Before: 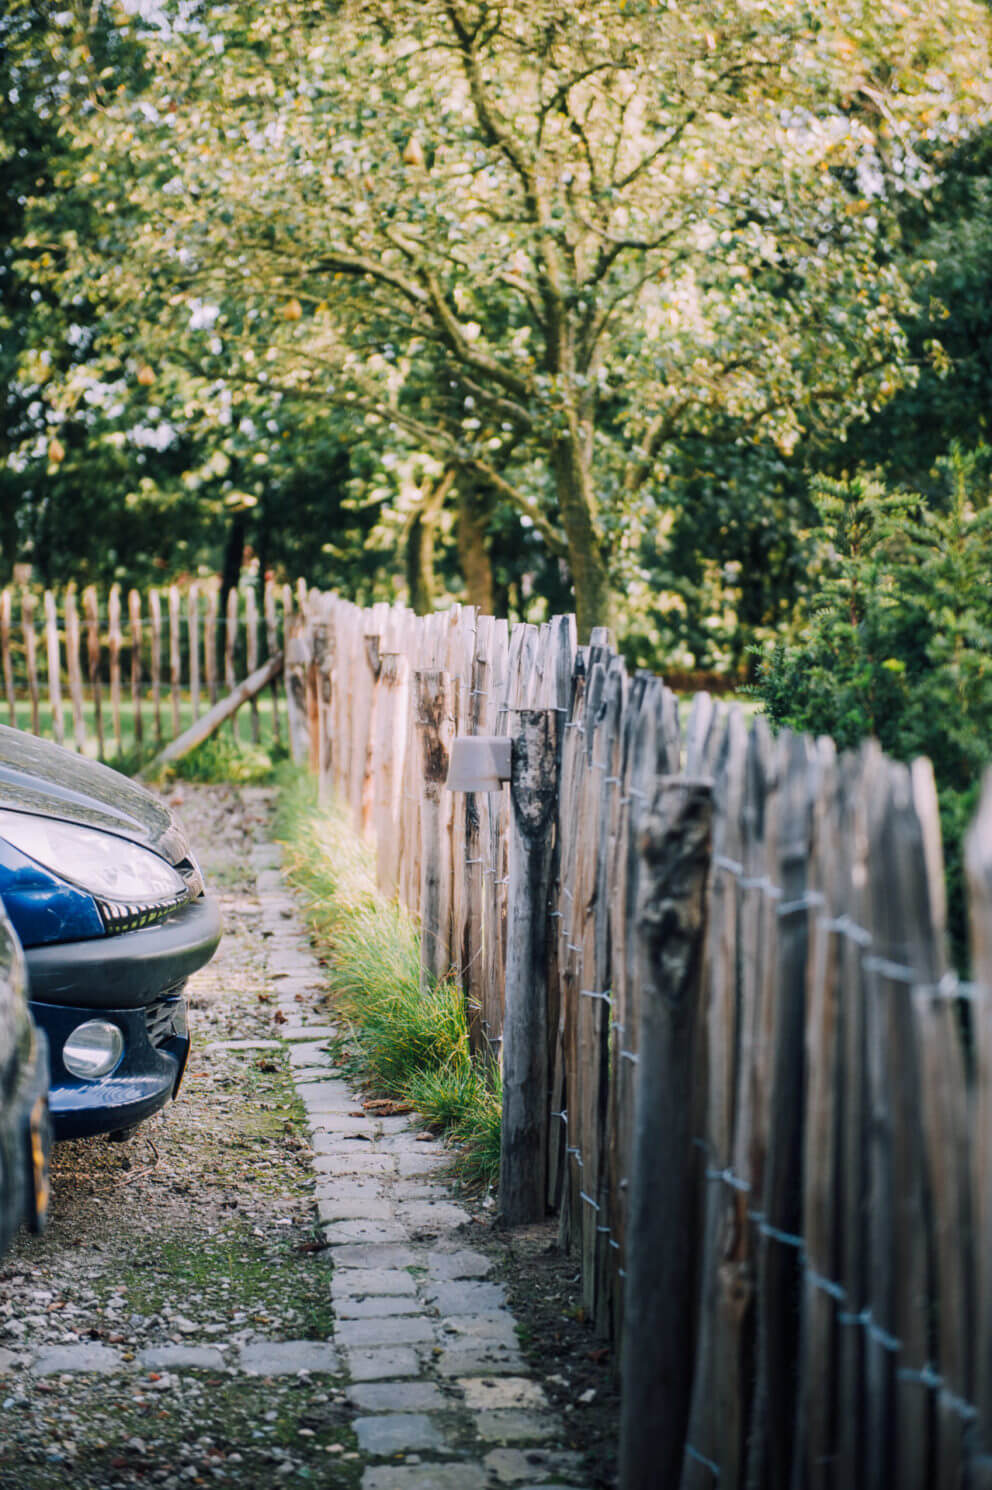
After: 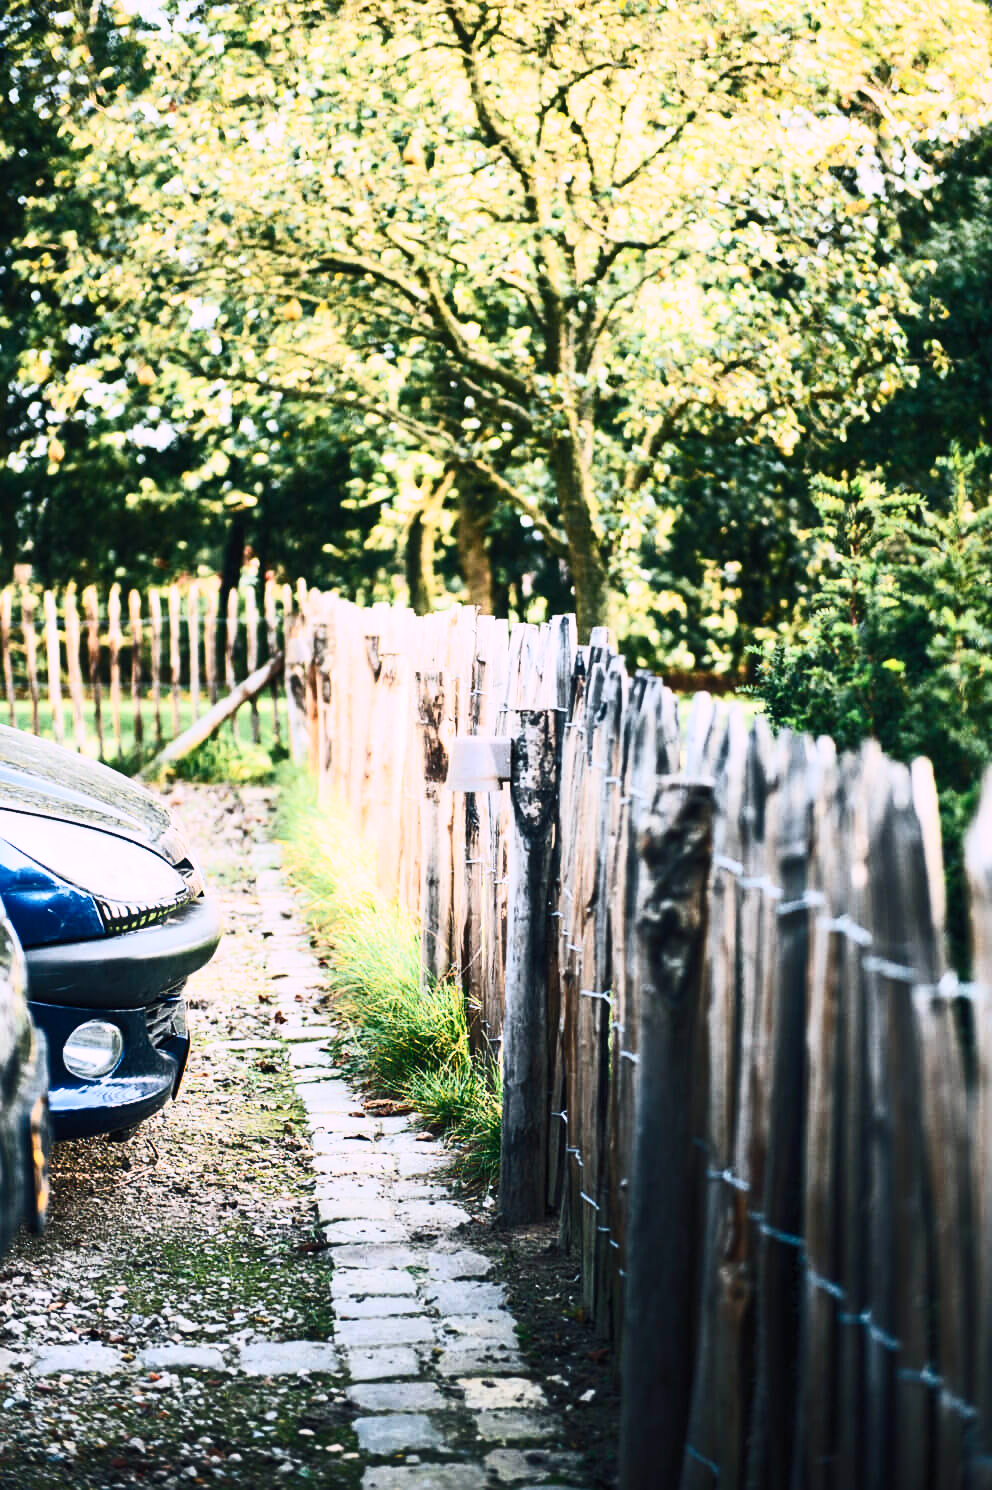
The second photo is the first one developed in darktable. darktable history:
sharpen: radius 1.313, amount 0.303, threshold 0.081
contrast brightness saturation: contrast 0.603, brightness 0.328, saturation 0.142
